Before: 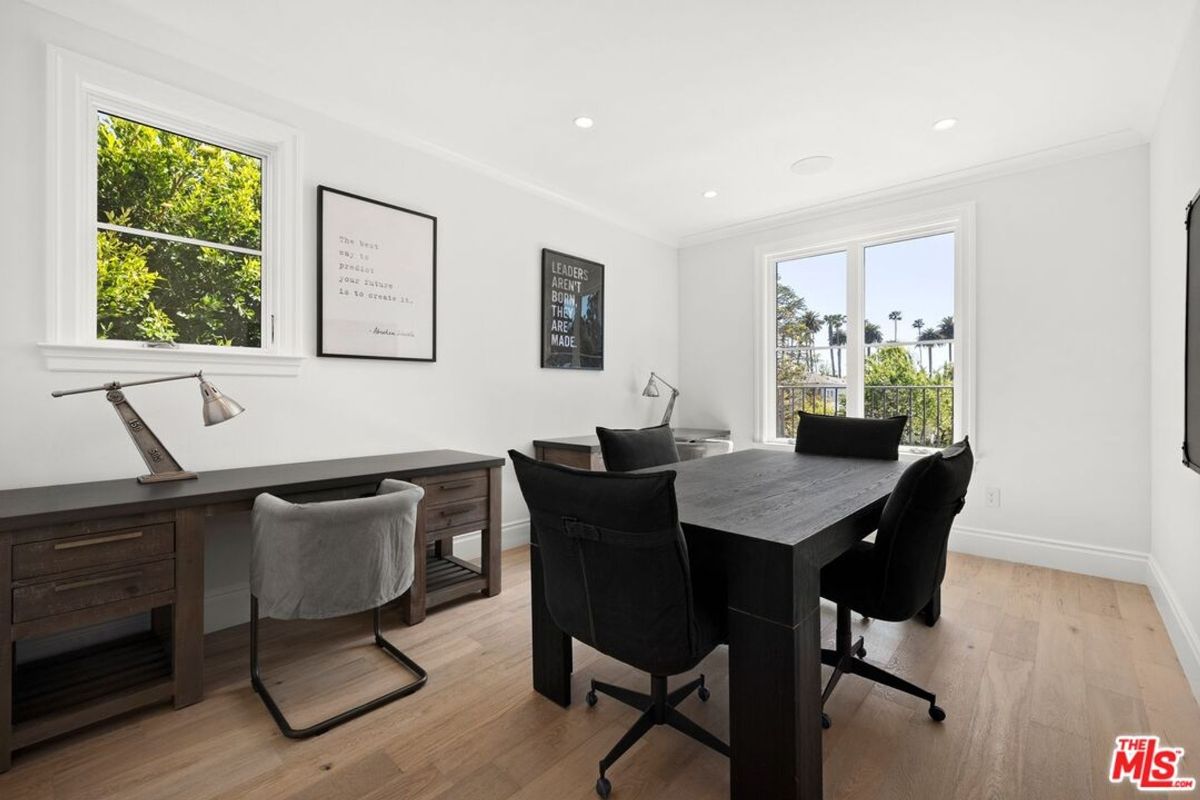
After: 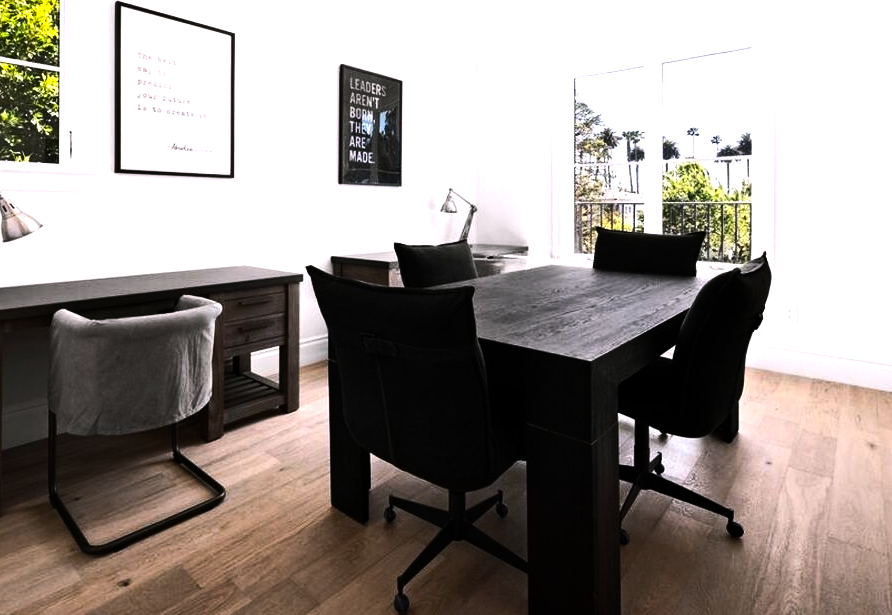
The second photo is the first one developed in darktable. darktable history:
color balance rgb: highlights gain › chroma 2.006%, highlights gain › hue 293.15°, perceptual saturation grading › global saturation 25.811%, perceptual brilliance grading › highlights 4.133%, perceptual brilliance grading › mid-tones -17.098%, perceptual brilliance grading › shadows -41.703%, global vibrance -17.25%, contrast -5.8%
tone equalizer: -8 EV -1.06 EV, -7 EV -1.04 EV, -6 EV -0.892 EV, -5 EV -0.58 EV, -3 EV 0.59 EV, -2 EV 0.863 EV, -1 EV 0.99 EV, +0 EV 1.05 EV, edges refinement/feathering 500, mask exposure compensation -1.57 EV, preserve details no
crop: left 16.861%, top 23.03%, right 8.804%
